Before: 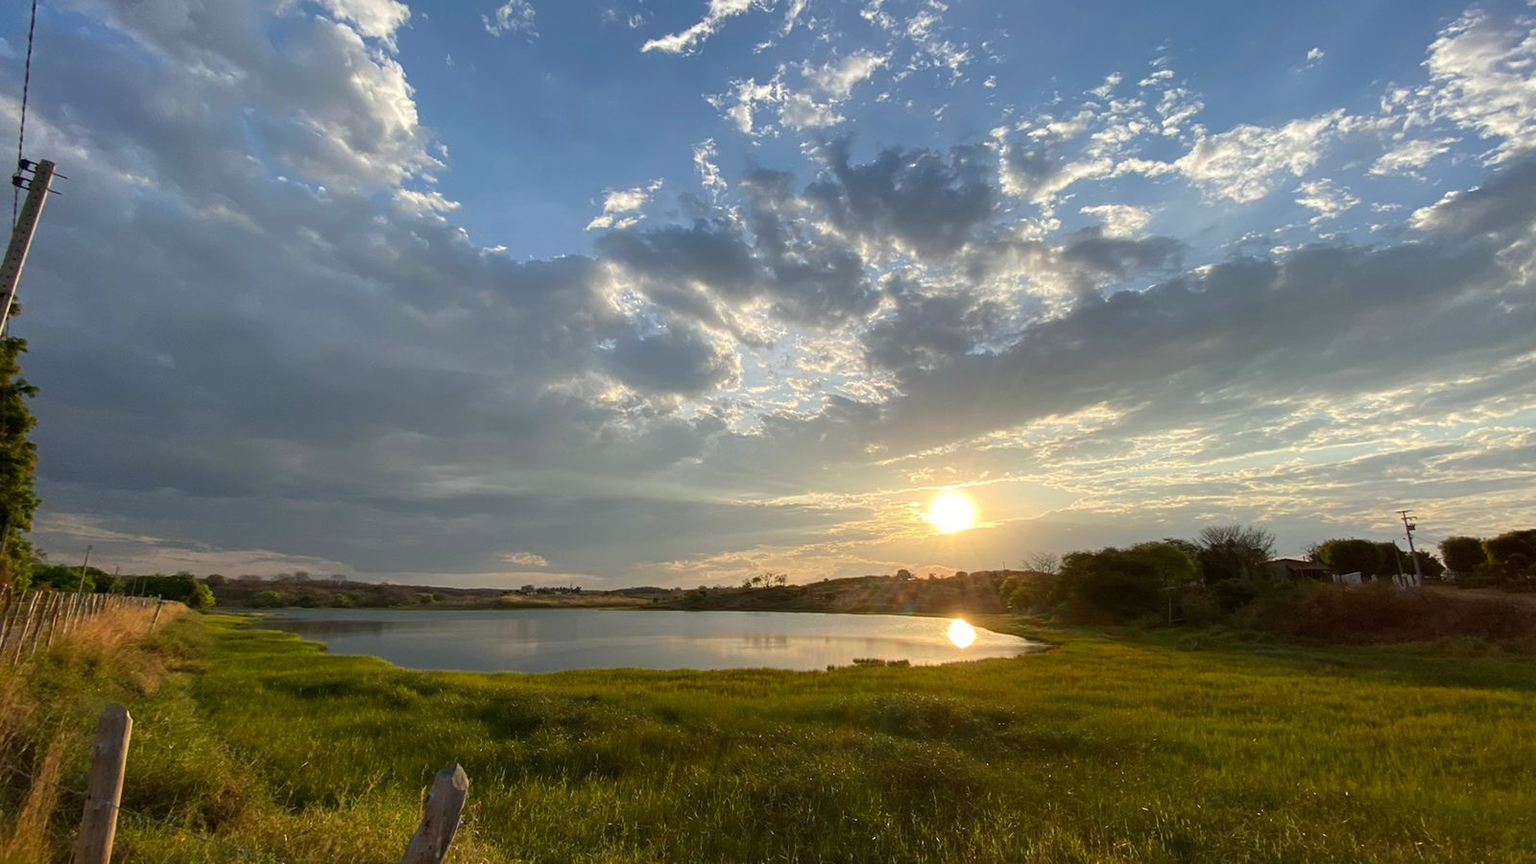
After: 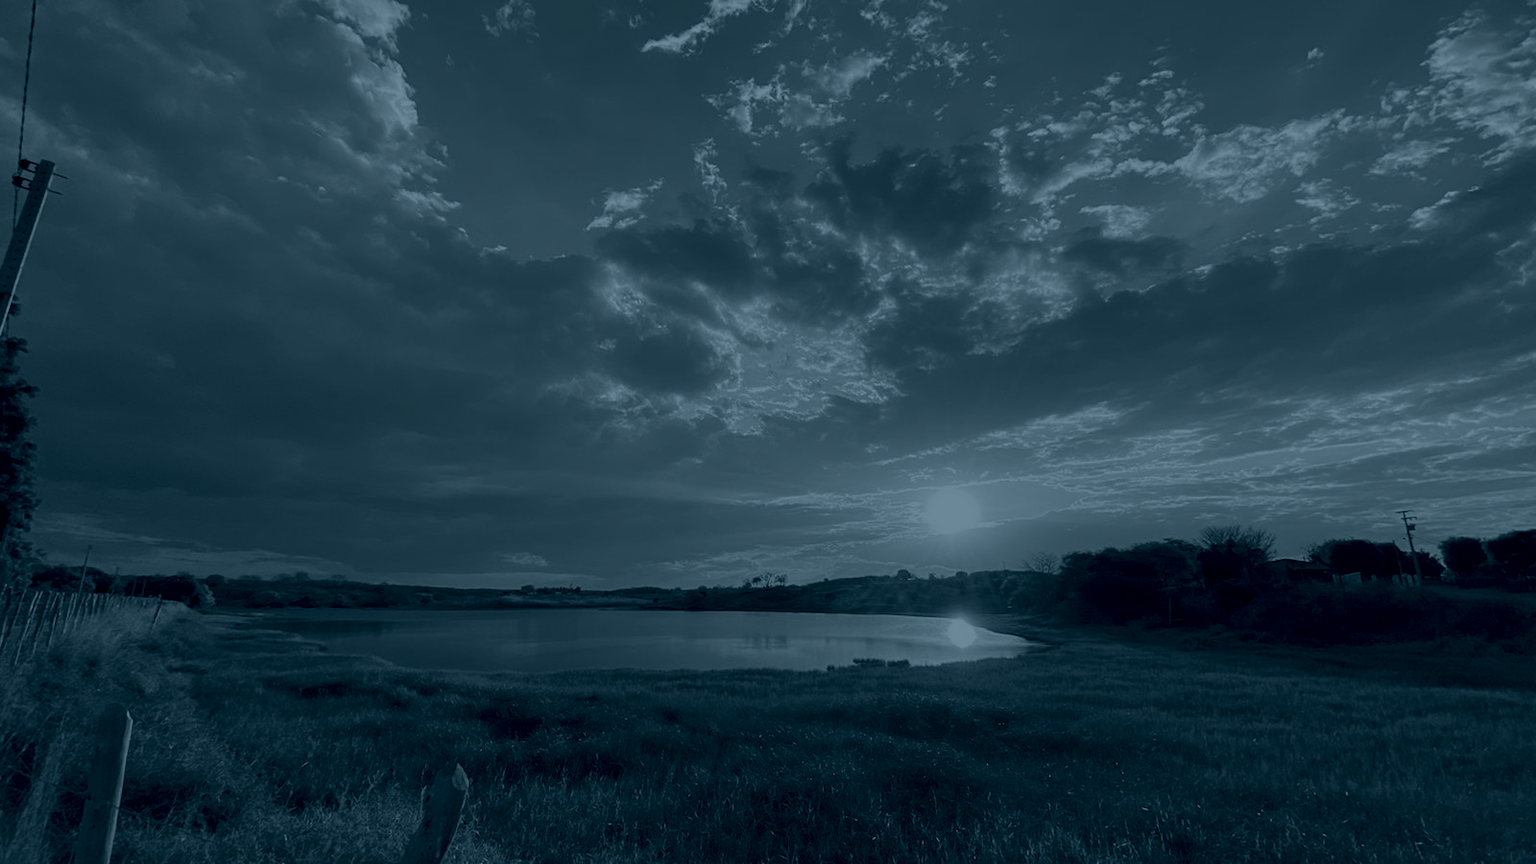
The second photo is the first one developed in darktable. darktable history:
colorize: hue 194.4°, saturation 29%, source mix 61.75%, lightness 3.98%, version 1
bloom: size 3%, threshold 100%, strength 0%
